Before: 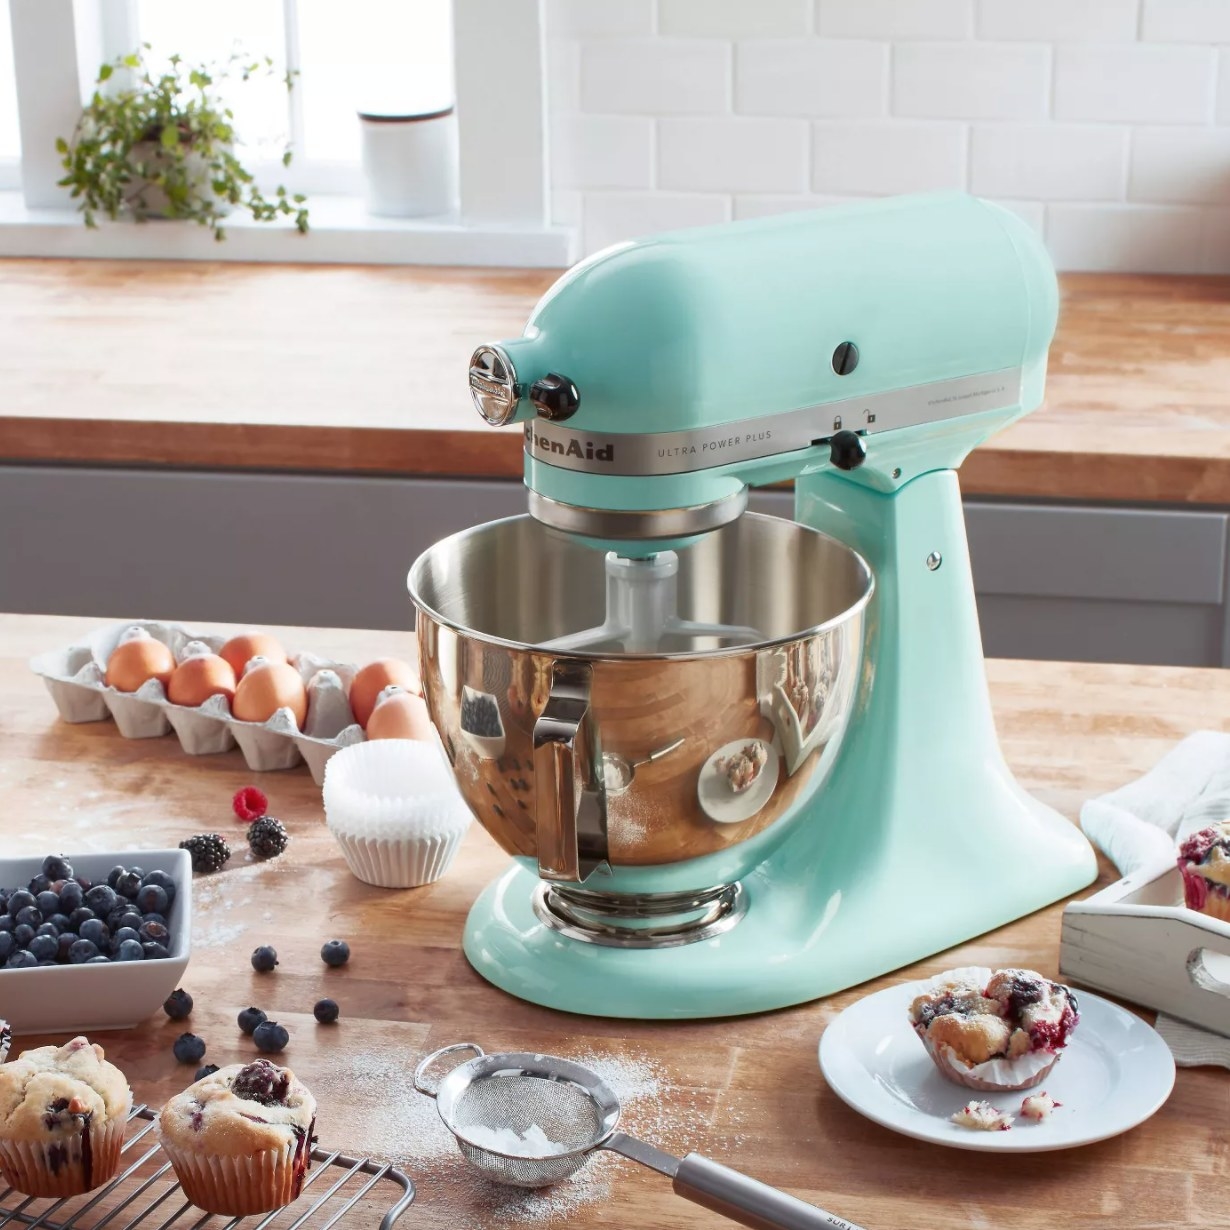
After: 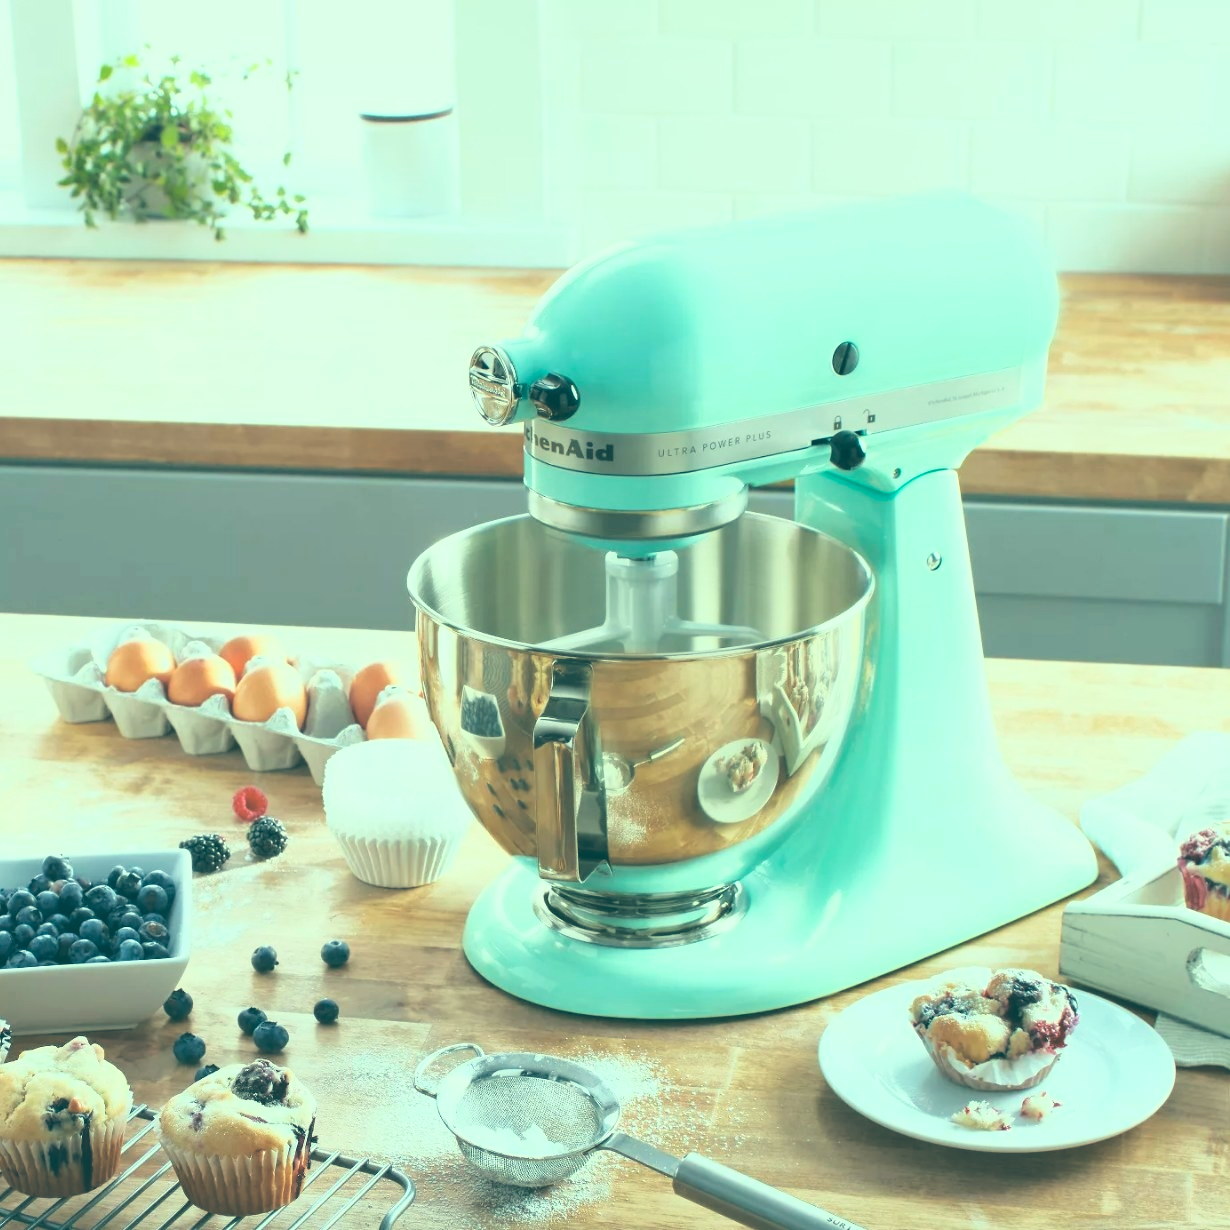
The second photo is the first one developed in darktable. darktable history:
color correction: highlights a* -19.33, highlights b* 9.8, shadows a* -19.86, shadows b* -10.88
base curve: curves: ch0 [(0, 0) (0.028, 0.03) (0.121, 0.232) (0.46, 0.748) (0.859, 0.968) (1, 1)]
exposure: black level correction -0.029, compensate highlight preservation false
